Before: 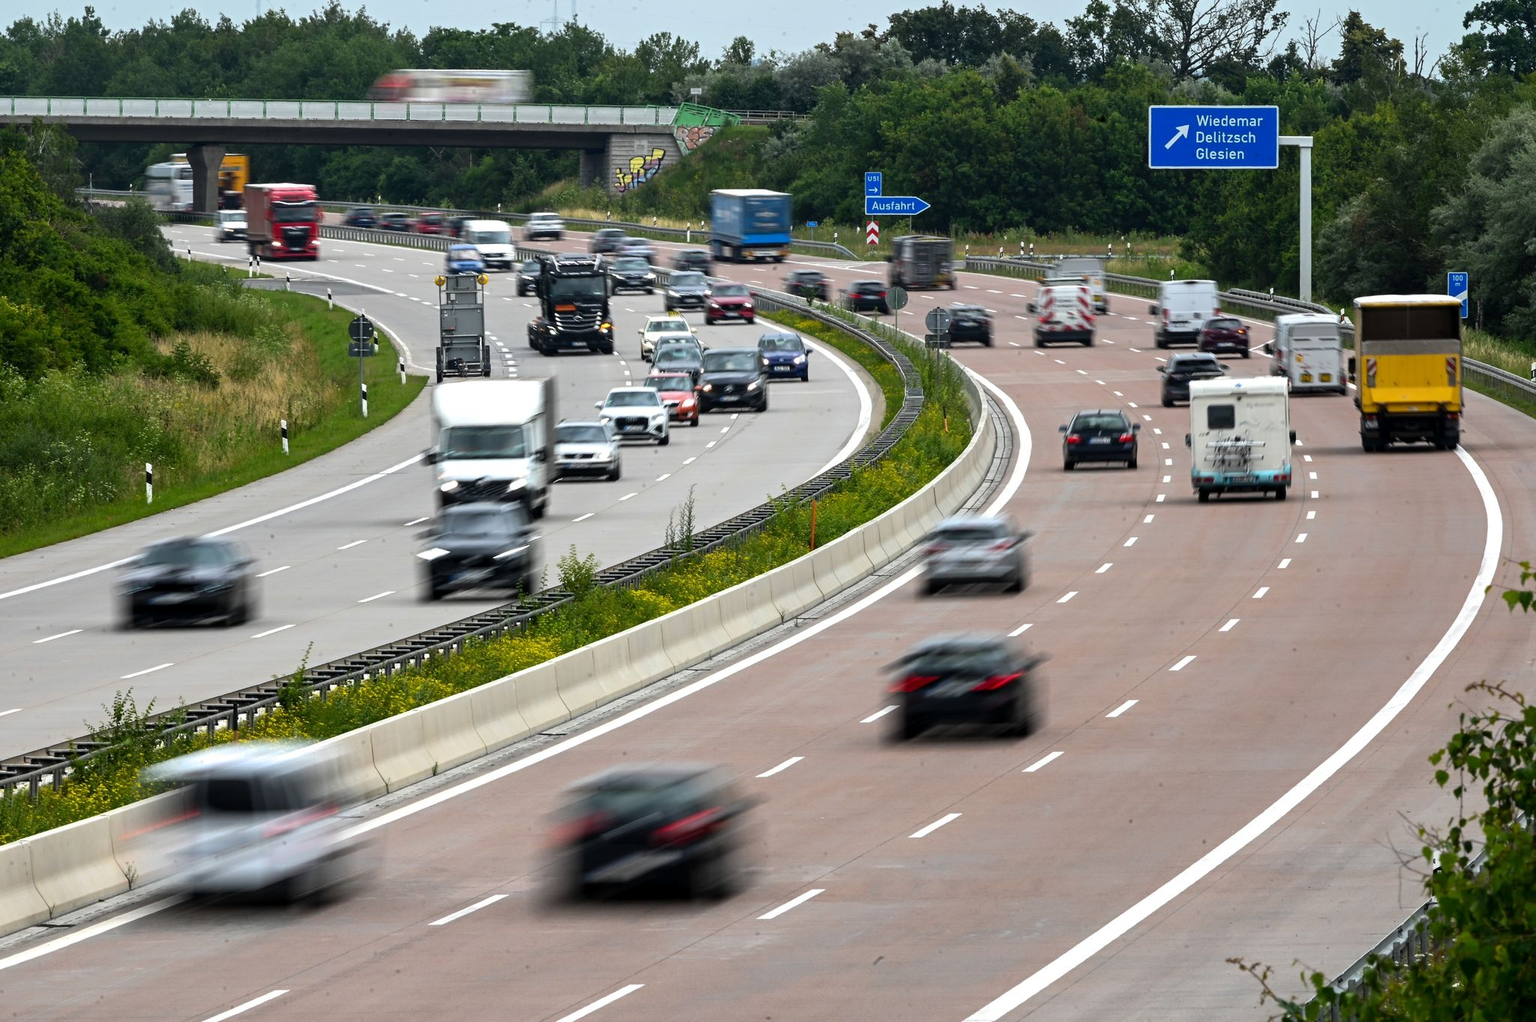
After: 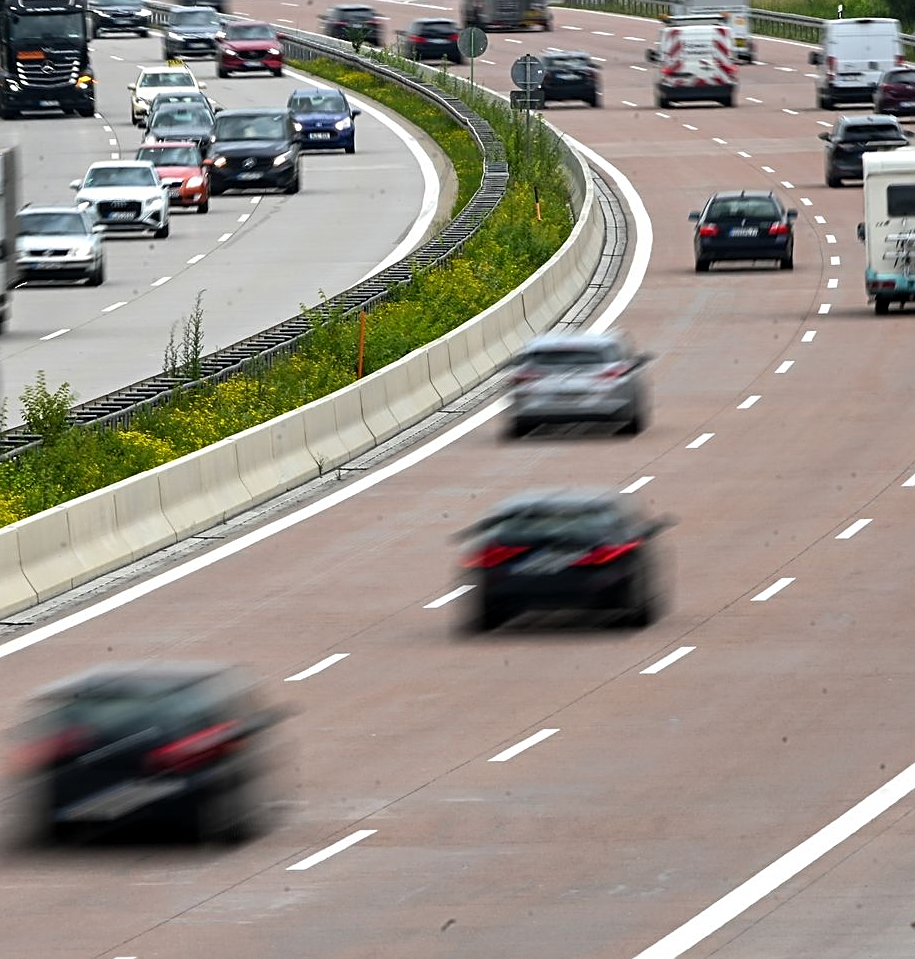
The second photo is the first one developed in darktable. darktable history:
shadows and highlights: shadows 29.36, highlights -29.34, highlights color adjustment 0.159%, low approximation 0.01, soften with gaussian
sharpen: on, module defaults
crop: left 35.348%, top 26.107%, right 19.971%, bottom 3.442%
